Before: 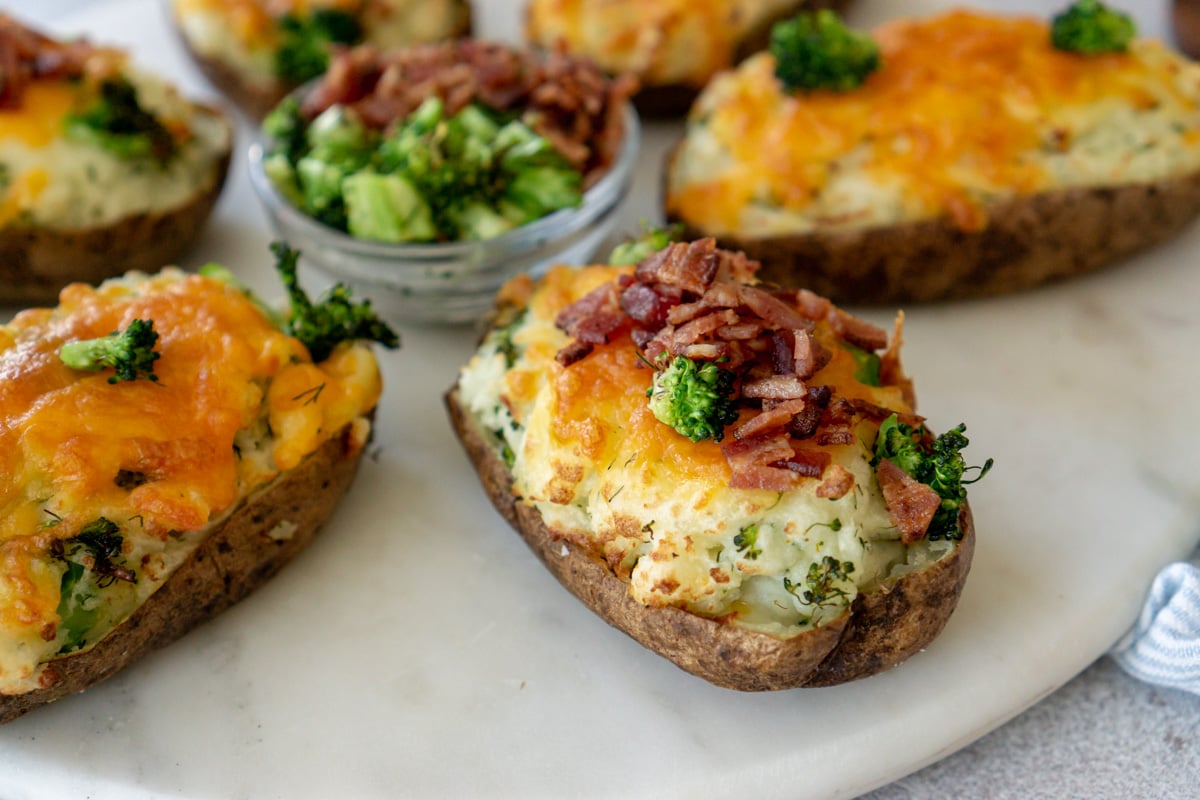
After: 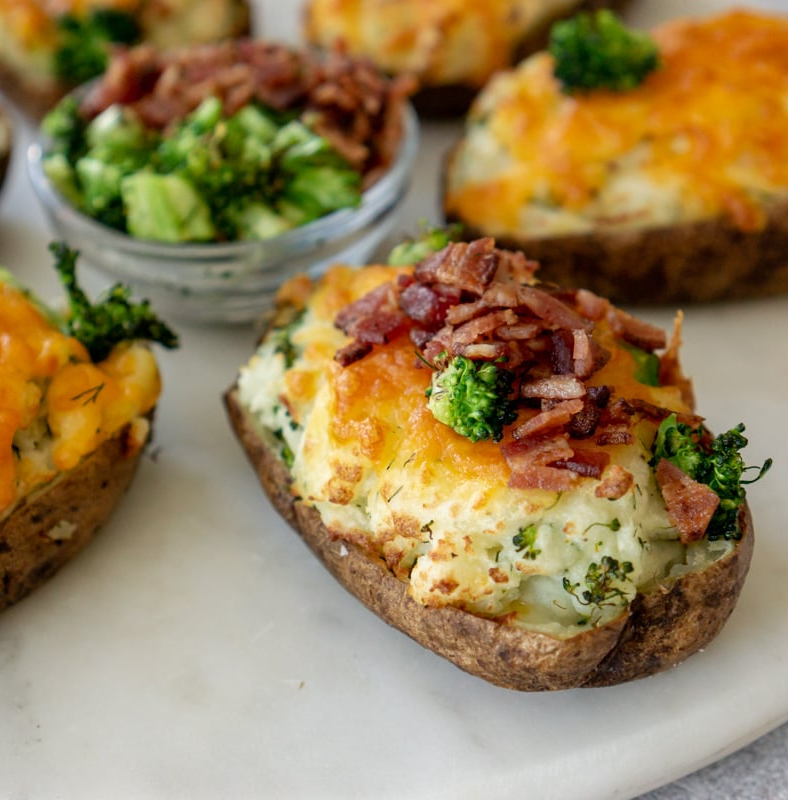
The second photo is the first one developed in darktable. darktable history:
crop and rotate: left 18.454%, right 15.798%
